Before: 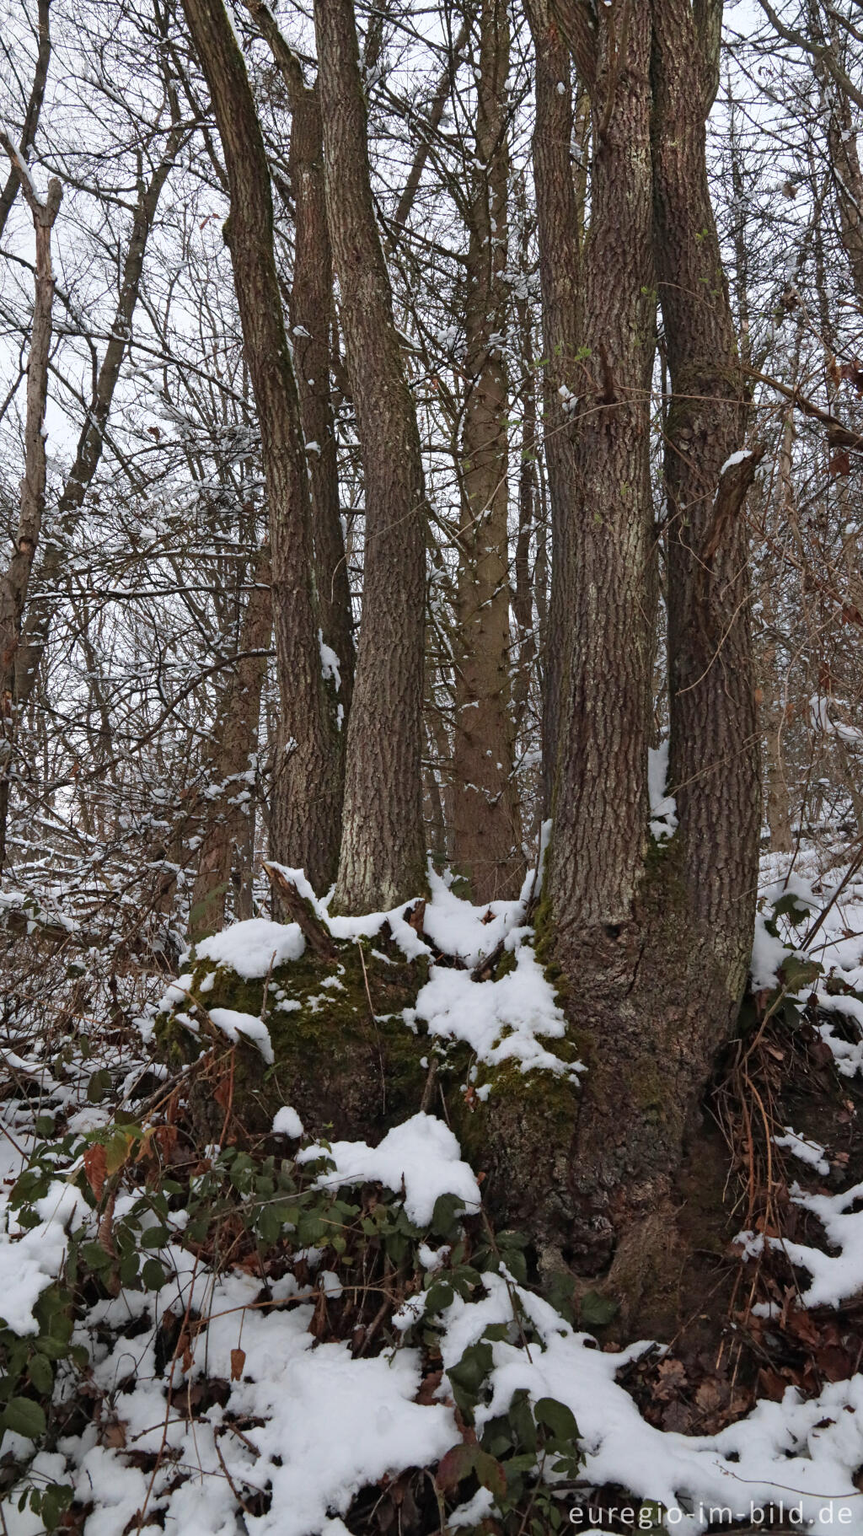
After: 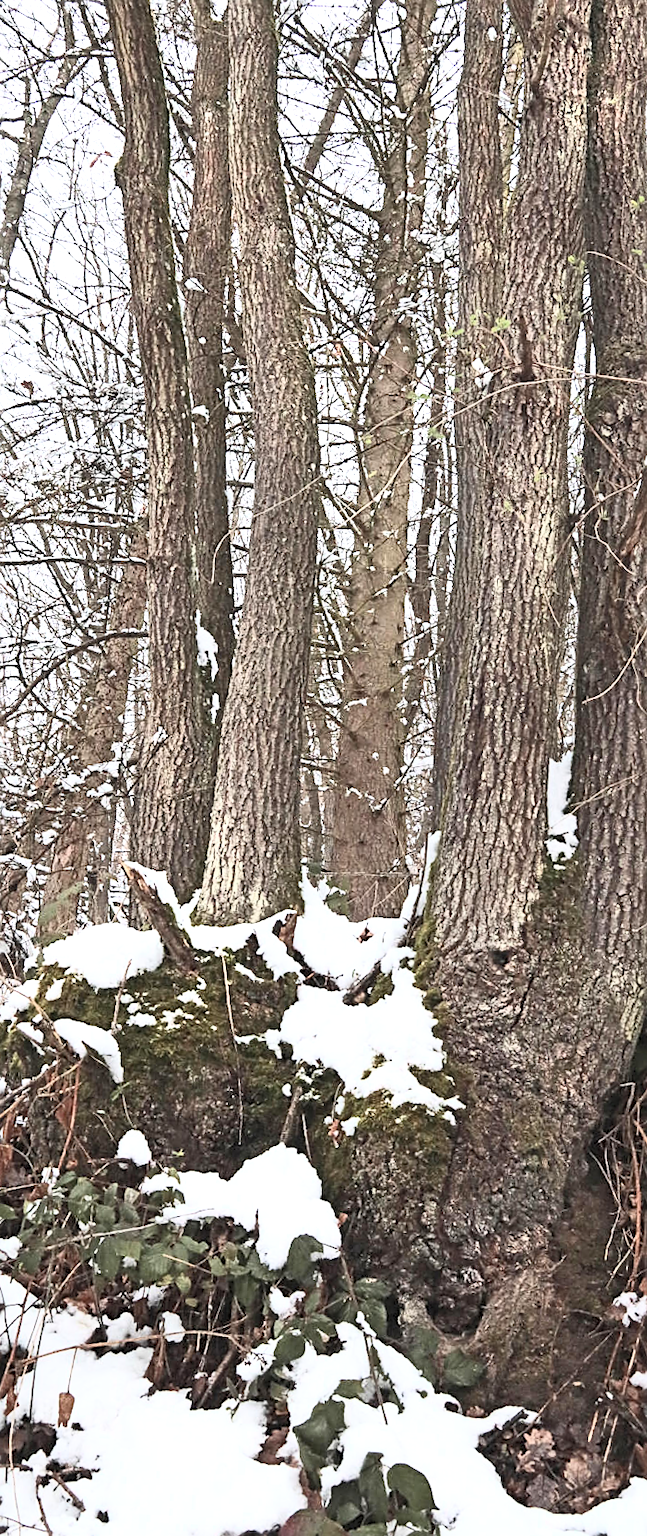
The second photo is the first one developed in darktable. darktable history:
crop and rotate: angle -3.01°, left 14.029%, top 0.033%, right 11.059%, bottom 0.083%
exposure: black level correction 0, exposure 1.001 EV, compensate highlight preservation false
contrast brightness saturation: contrast 0.442, brightness 0.557, saturation -0.188
sharpen: amount 0.559
